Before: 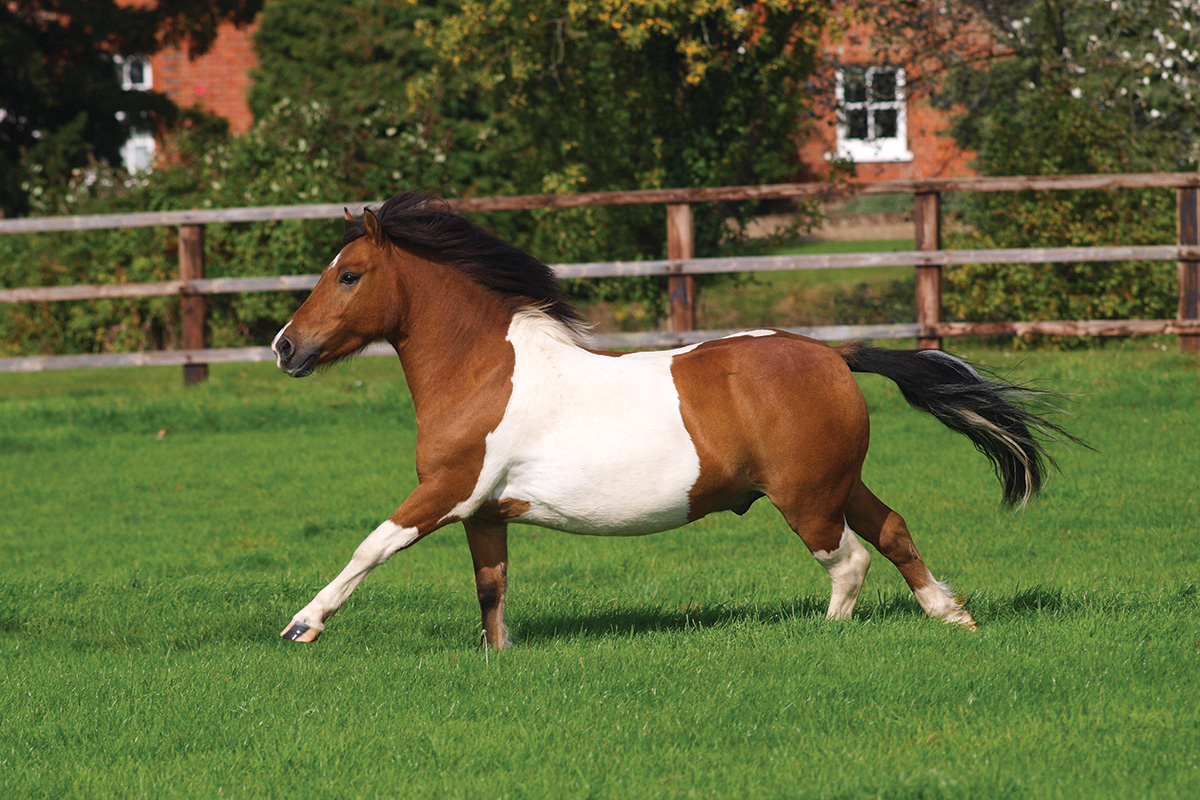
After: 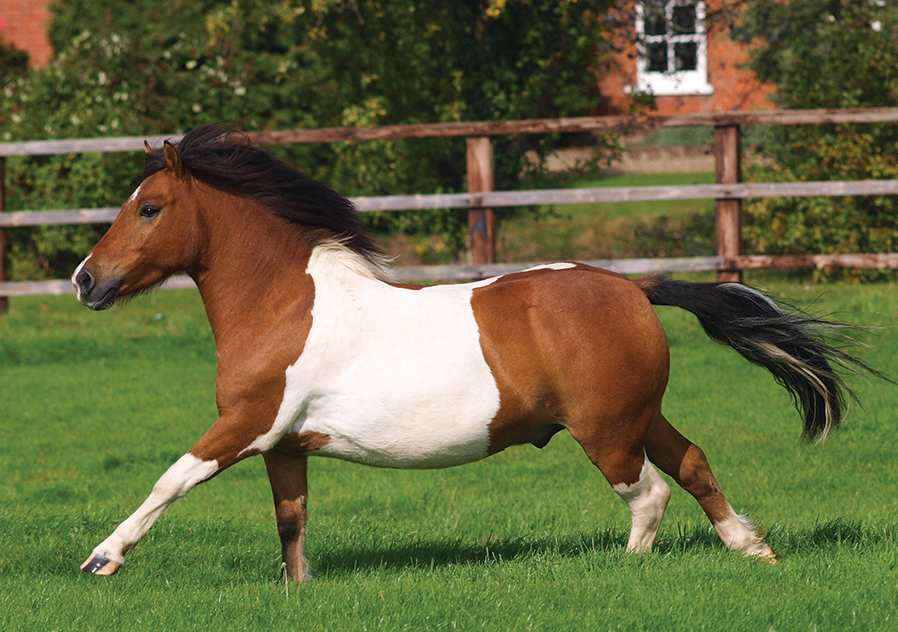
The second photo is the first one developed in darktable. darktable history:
crop: left 16.699%, top 8.468%, right 8.446%, bottom 12.513%
